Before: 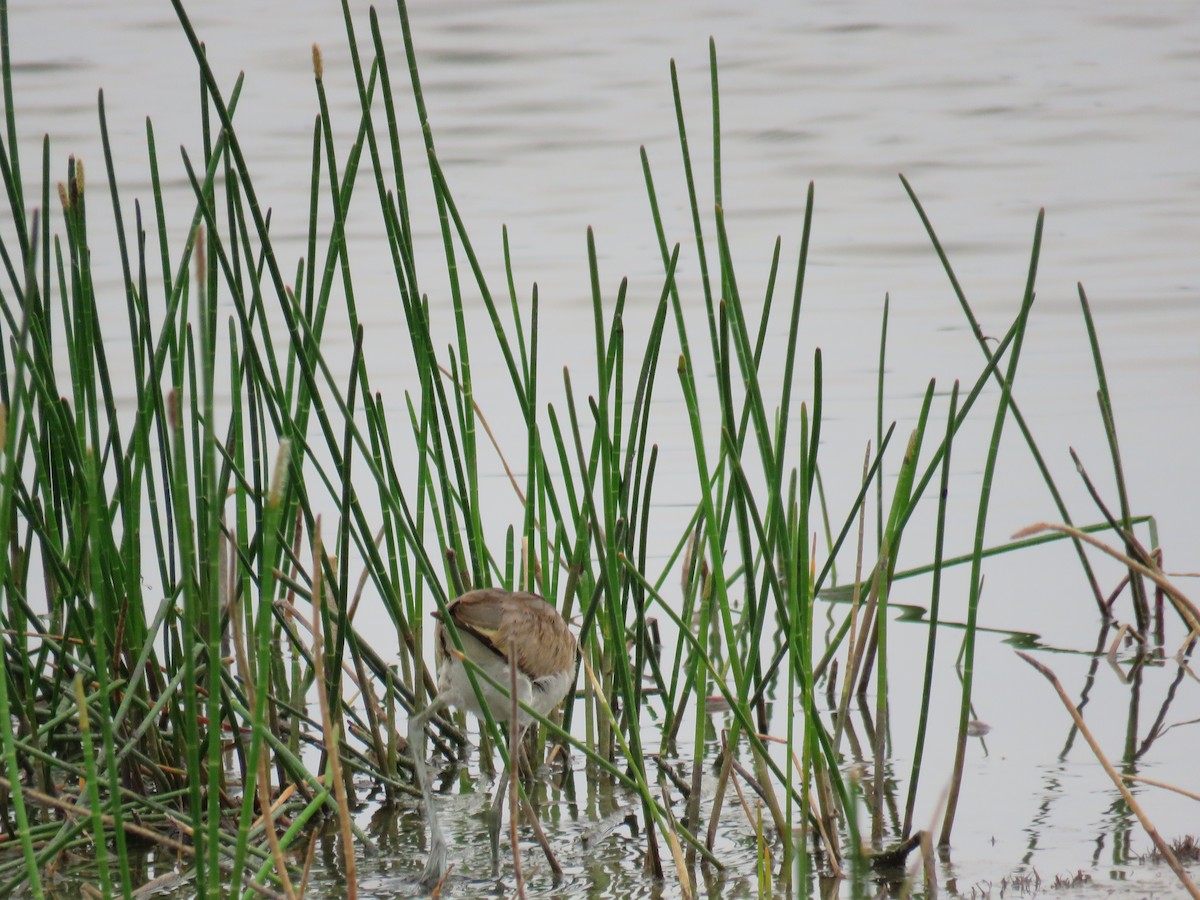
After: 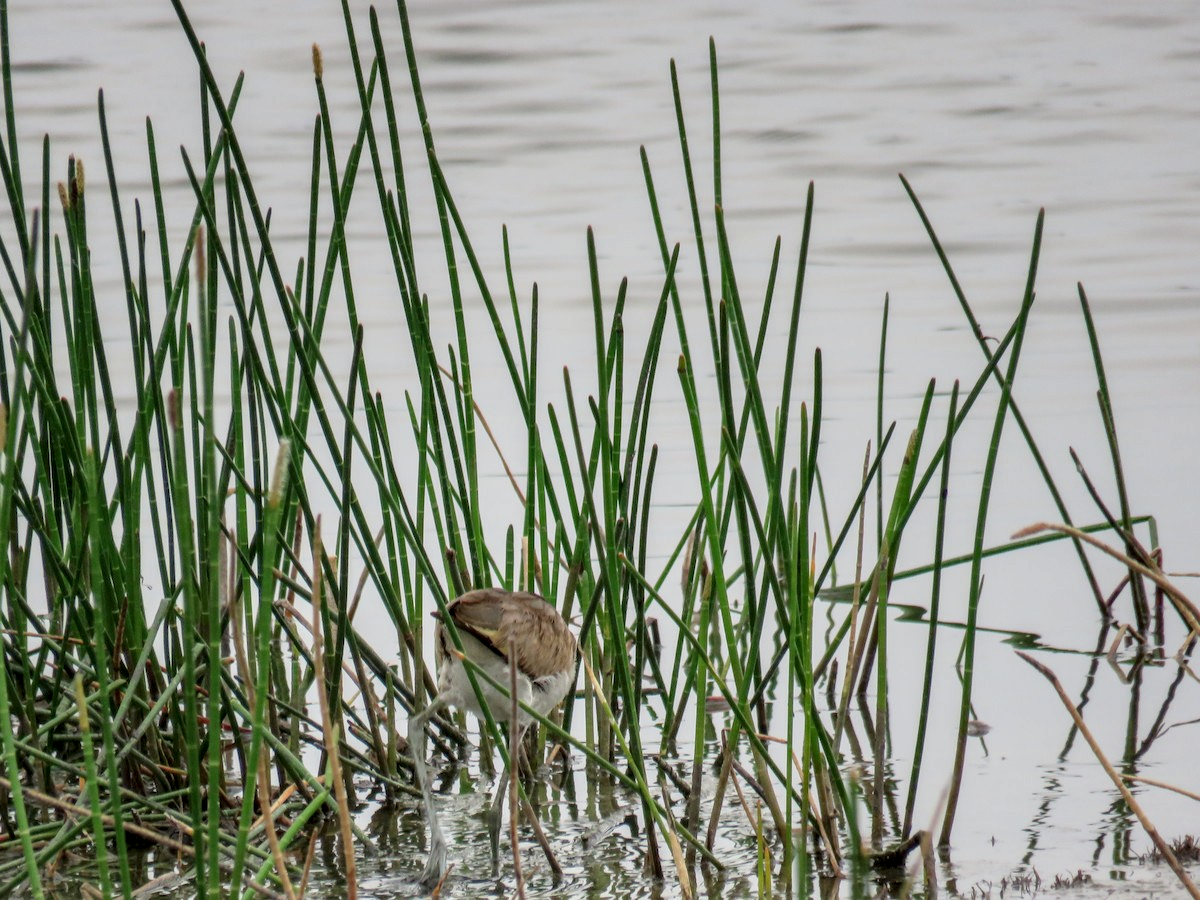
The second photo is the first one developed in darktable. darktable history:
local contrast: highlights 30%, detail 150%
